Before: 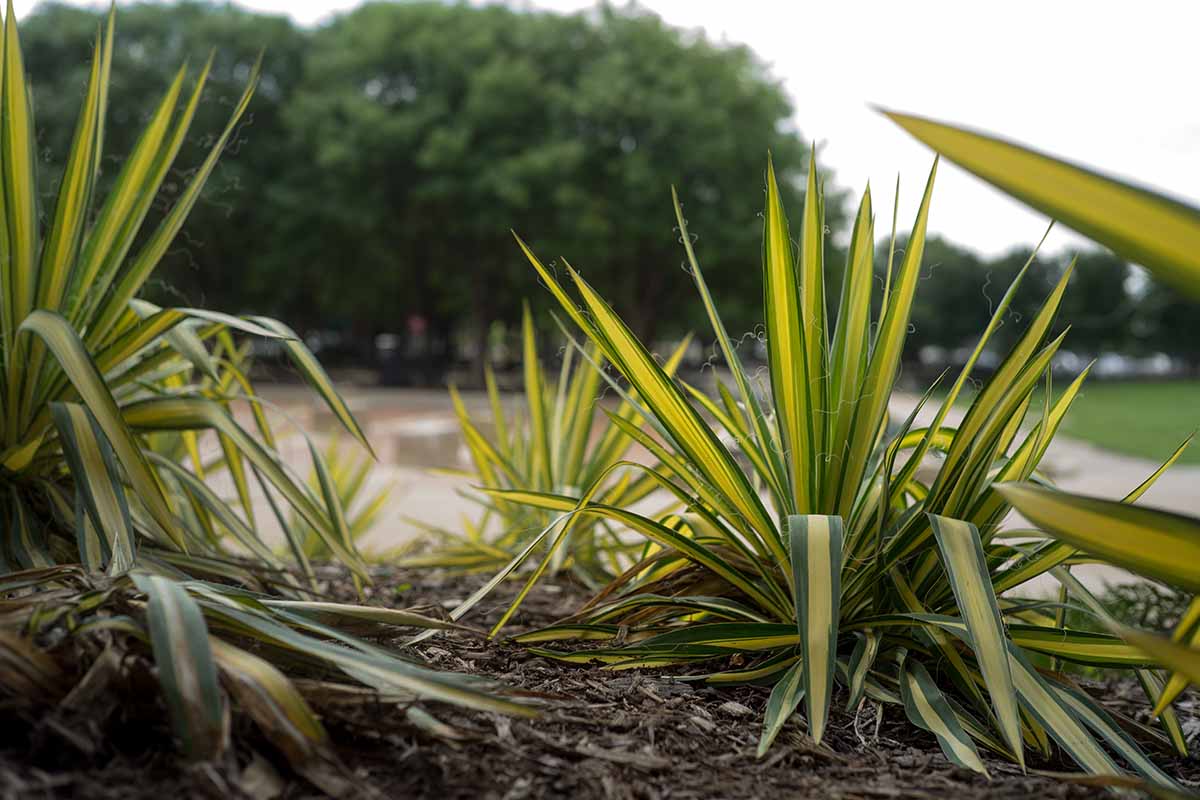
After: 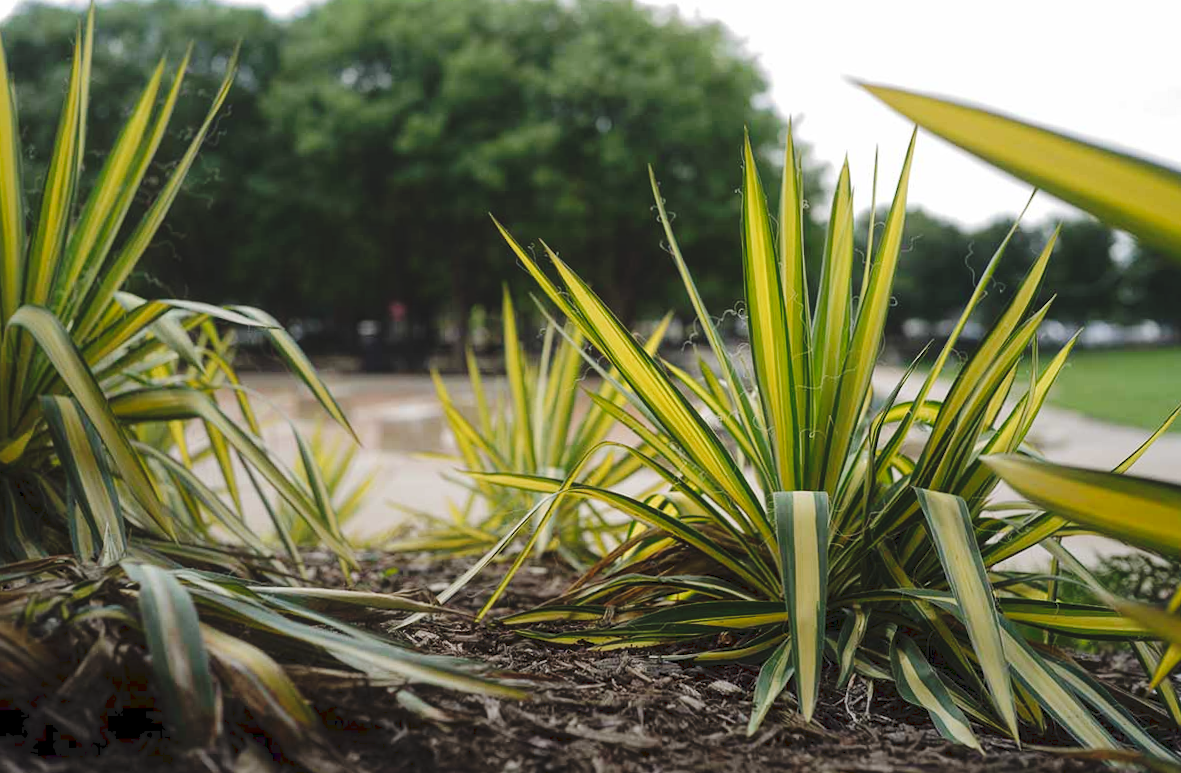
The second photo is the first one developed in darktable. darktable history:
tone curve: curves: ch0 [(0, 0) (0.003, 0.068) (0.011, 0.079) (0.025, 0.092) (0.044, 0.107) (0.069, 0.121) (0.1, 0.134) (0.136, 0.16) (0.177, 0.198) (0.224, 0.242) (0.277, 0.312) (0.335, 0.384) (0.399, 0.461) (0.468, 0.539) (0.543, 0.622) (0.623, 0.691) (0.709, 0.763) (0.801, 0.833) (0.898, 0.909) (1, 1)], preserve colors none
rotate and perspective: rotation -1.32°, lens shift (horizontal) -0.031, crop left 0.015, crop right 0.985, crop top 0.047, crop bottom 0.982
